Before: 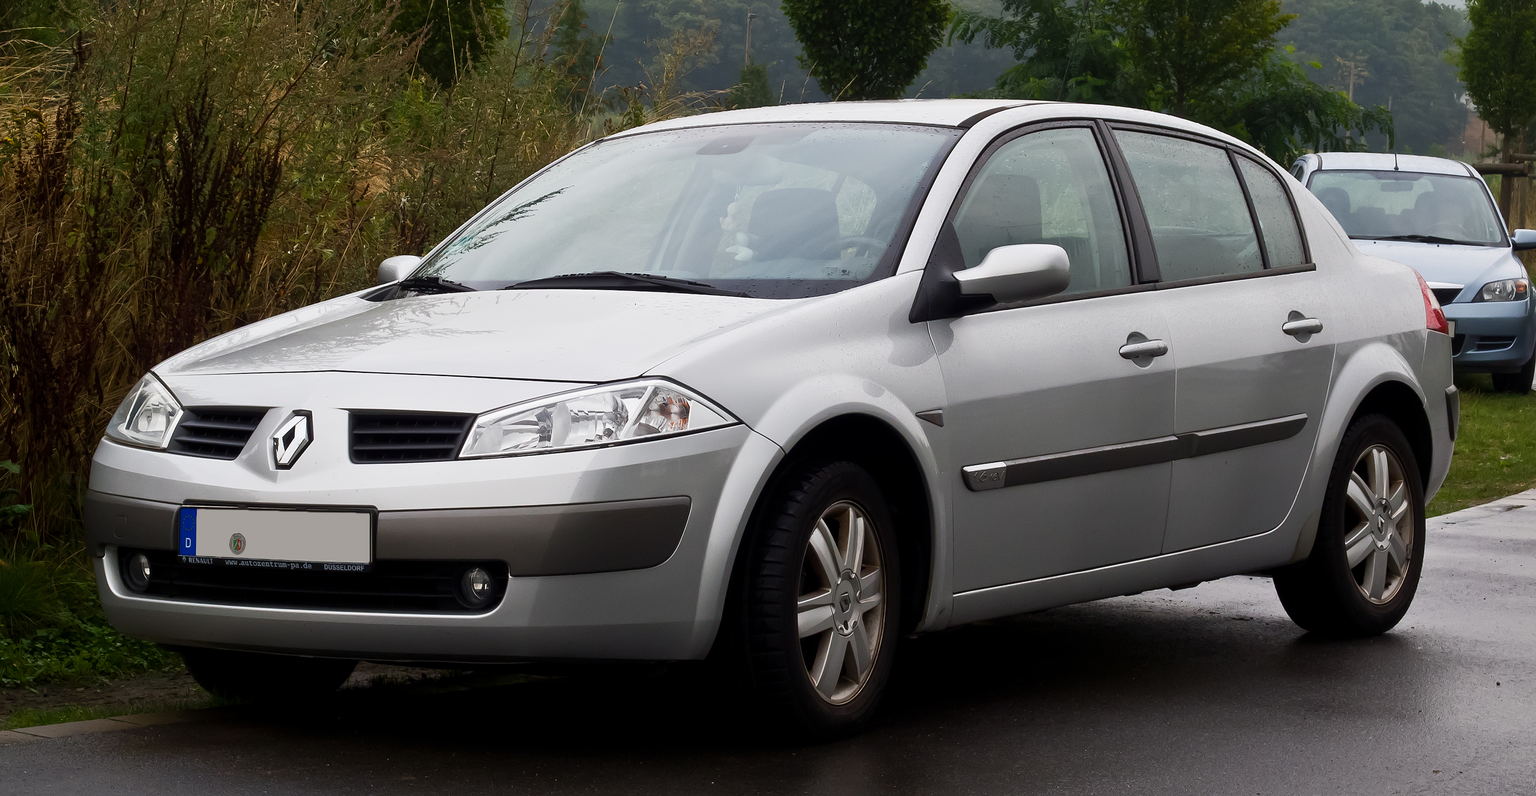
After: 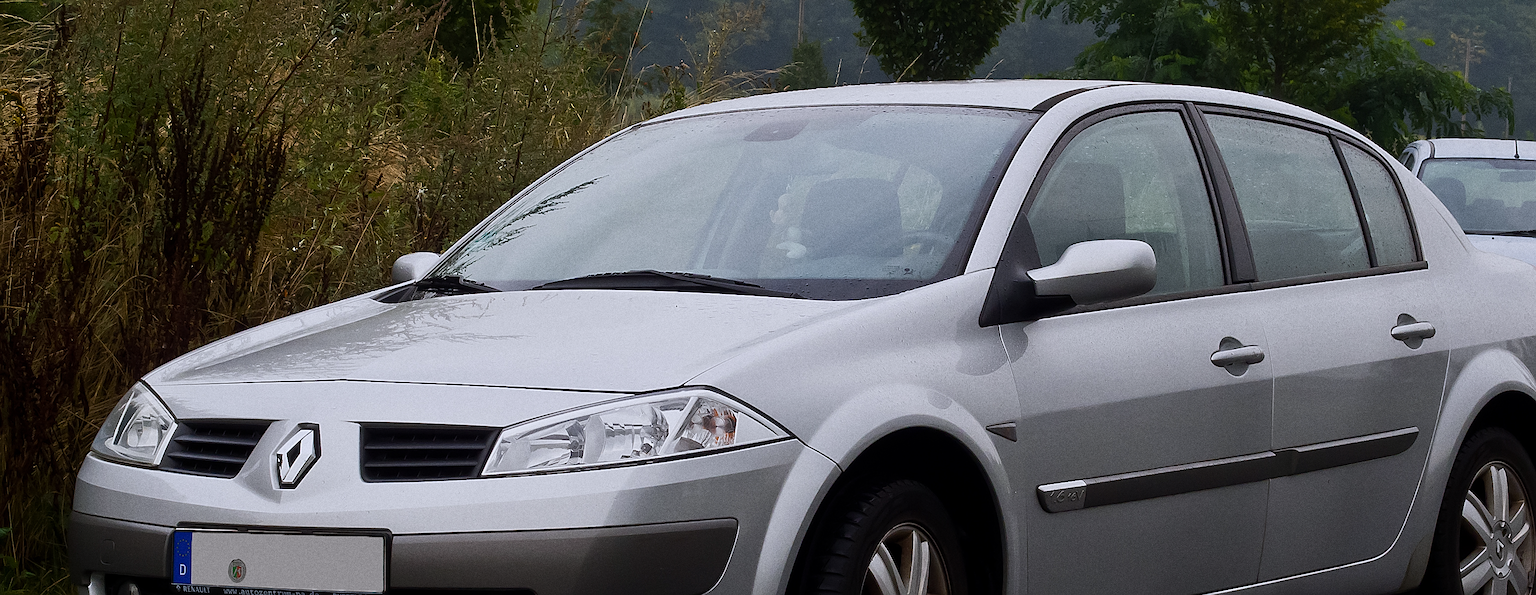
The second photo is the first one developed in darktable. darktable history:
crop: left 1.509%, top 3.452%, right 7.696%, bottom 28.452%
grain: coarseness 0.09 ISO, strength 40%
sharpen: on, module defaults
exposure: exposure -0.36 EV, compensate highlight preservation false
white balance: red 0.984, blue 1.059
